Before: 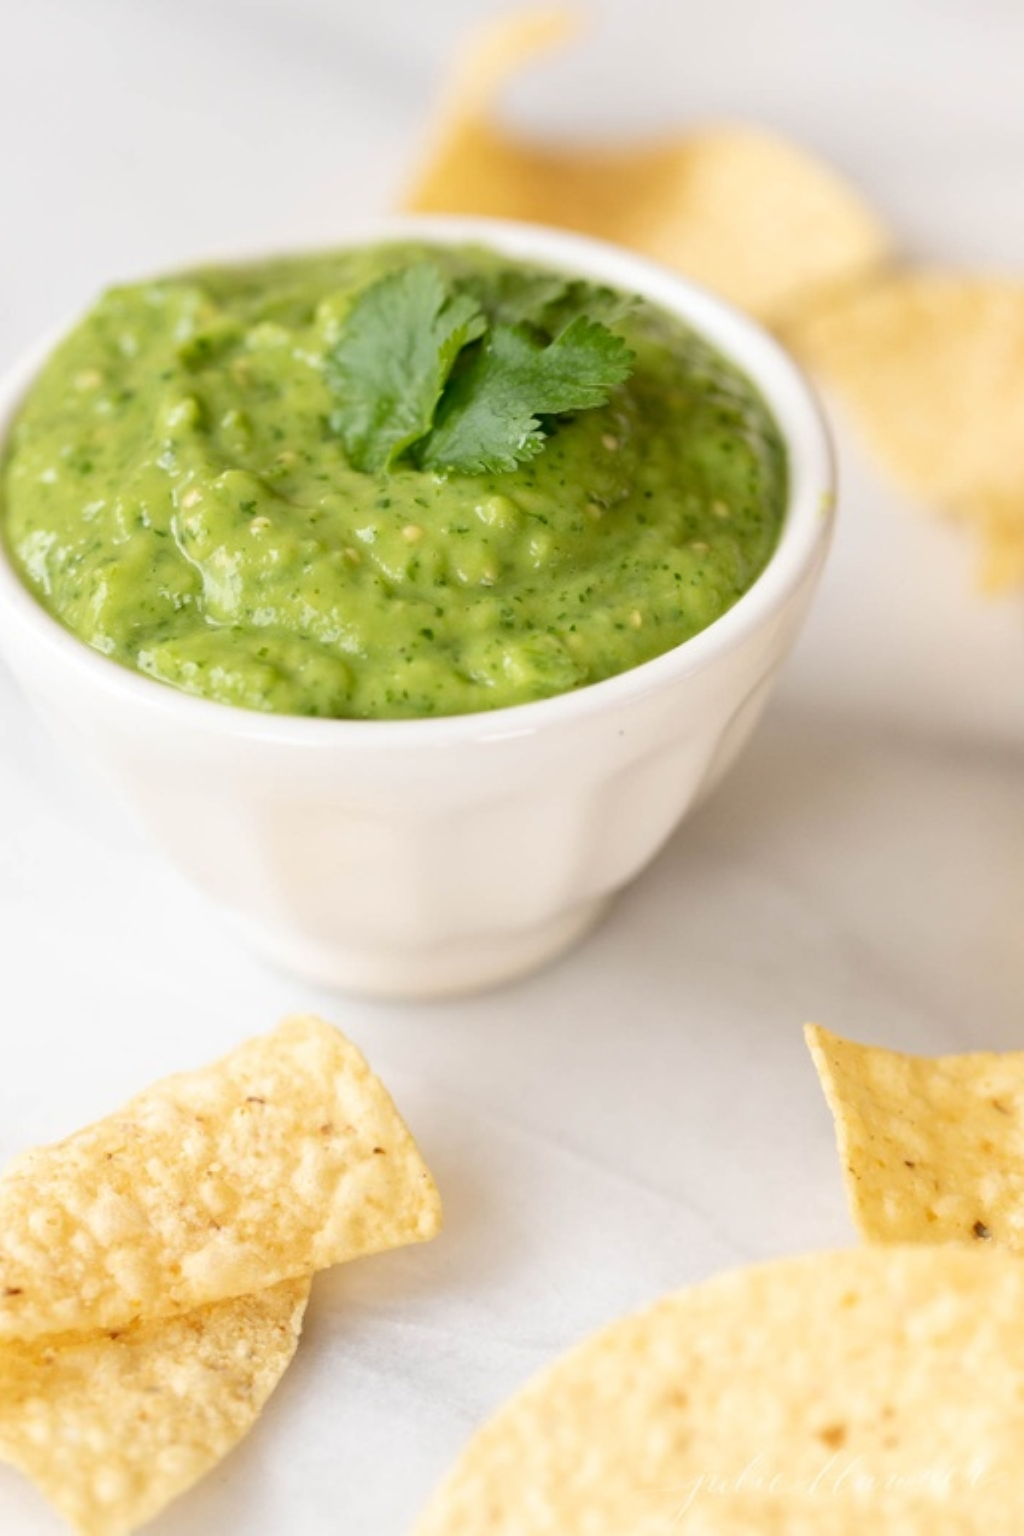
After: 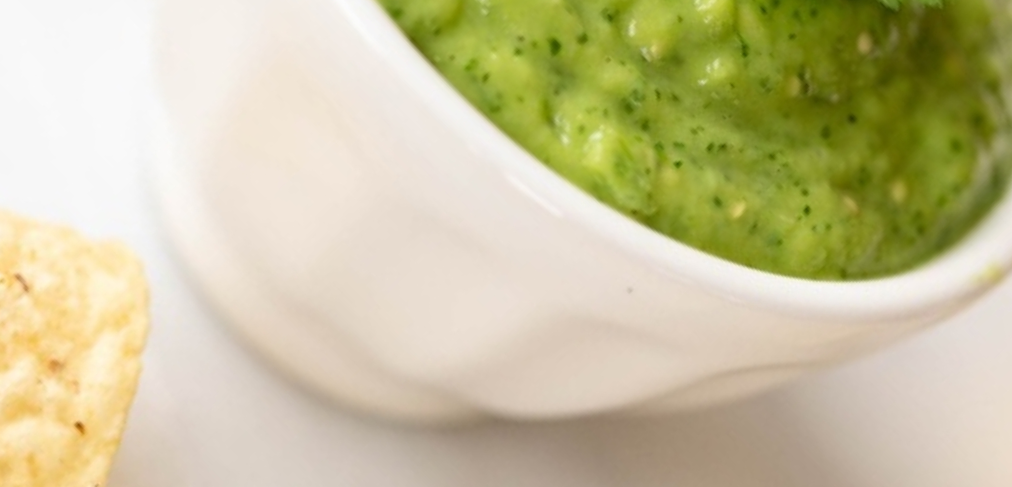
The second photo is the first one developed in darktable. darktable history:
crop and rotate: angle -45.88°, top 16.753%, right 0.897%, bottom 11.7%
